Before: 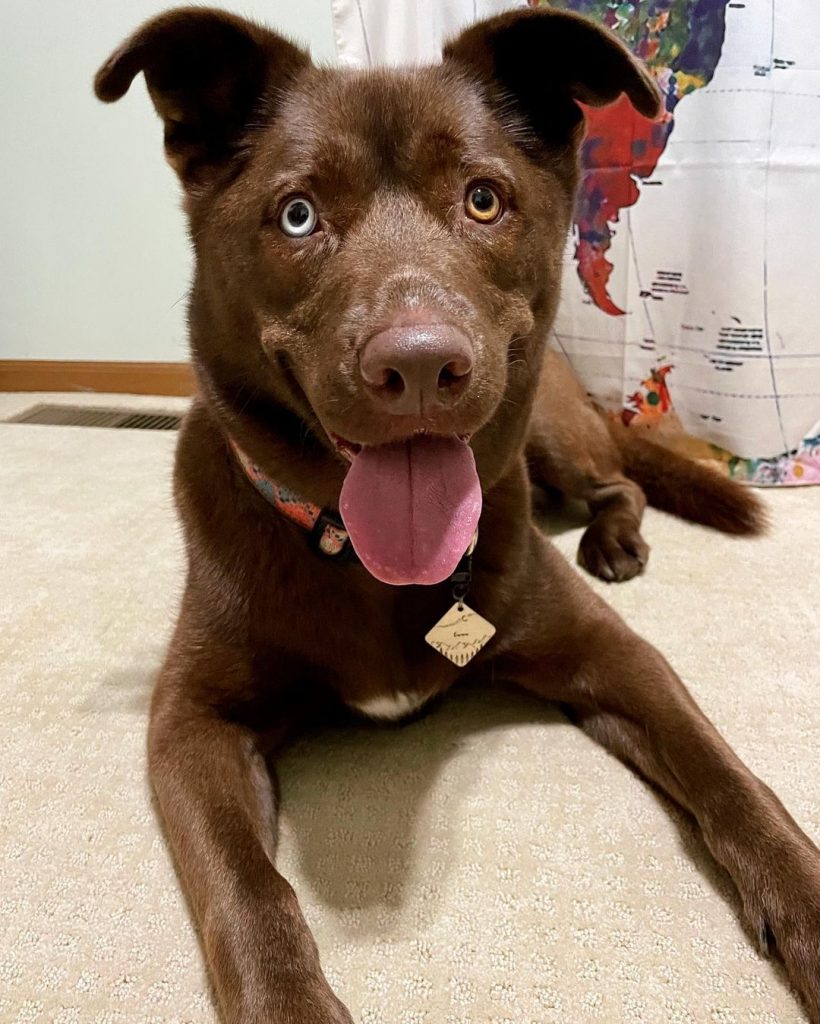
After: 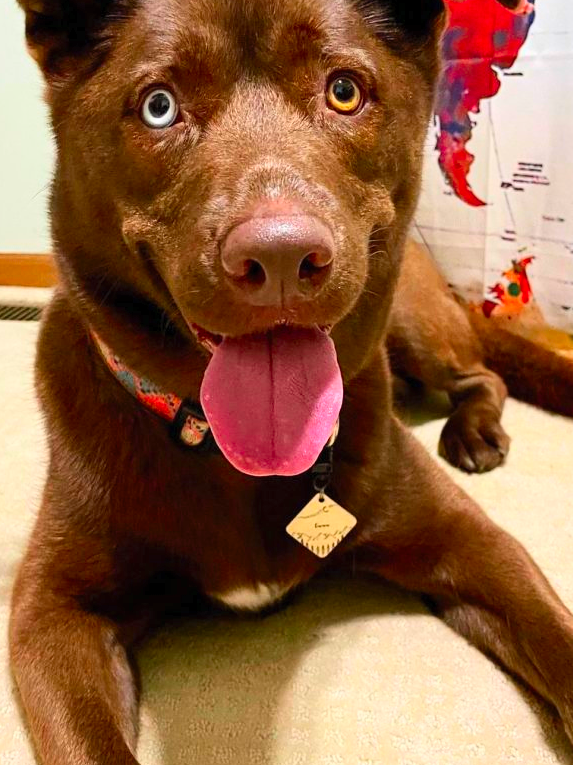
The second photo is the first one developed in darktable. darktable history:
crop and rotate: left 17.046%, top 10.659%, right 12.989%, bottom 14.553%
contrast brightness saturation: contrast 0.2, brightness 0.2, saturation 0.8
